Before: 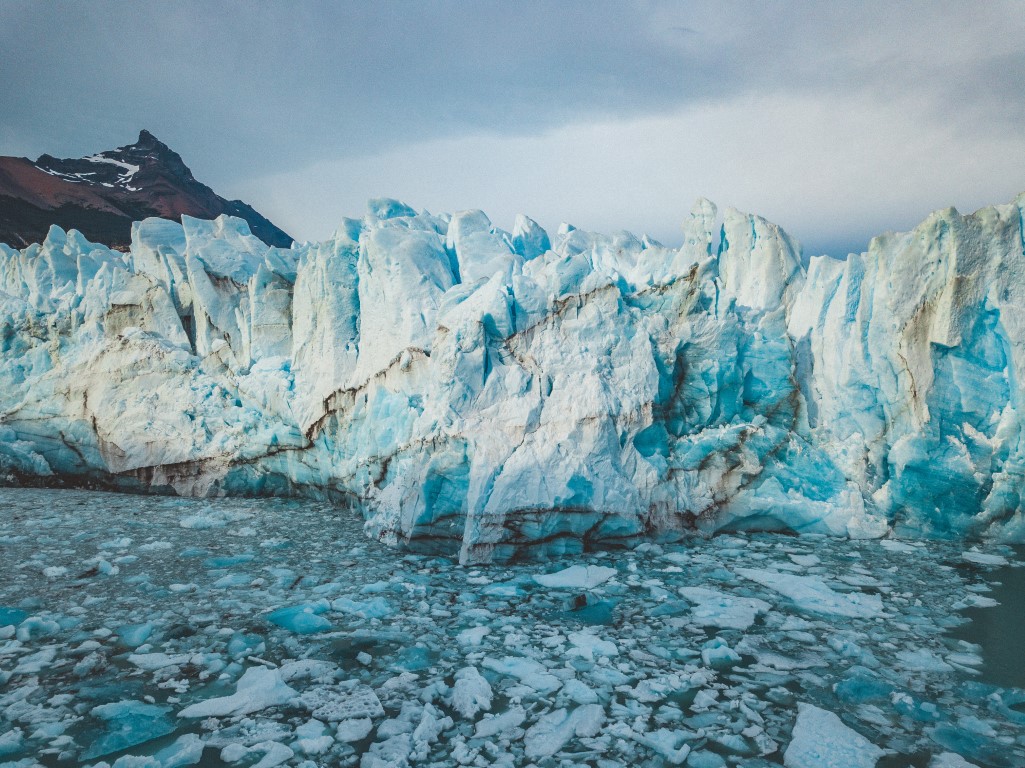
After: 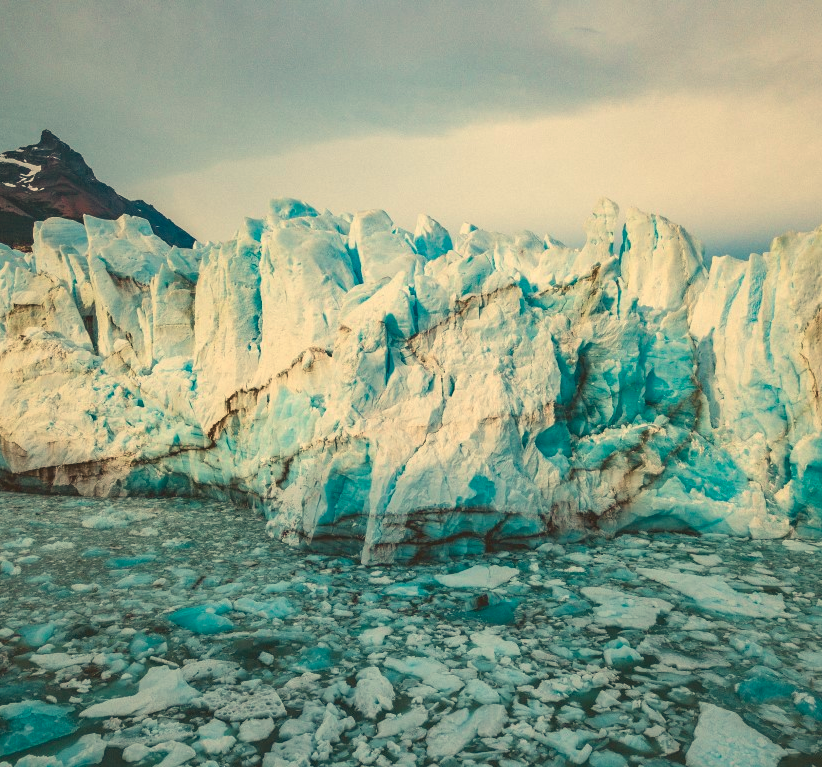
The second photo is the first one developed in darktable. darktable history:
crop and rotate: left 9.597%, right 10.195%
white balance: red 1.138, green 0.996, blue 0.812
contrast brightness saturation: contrast 0.08, saturation 0.2
